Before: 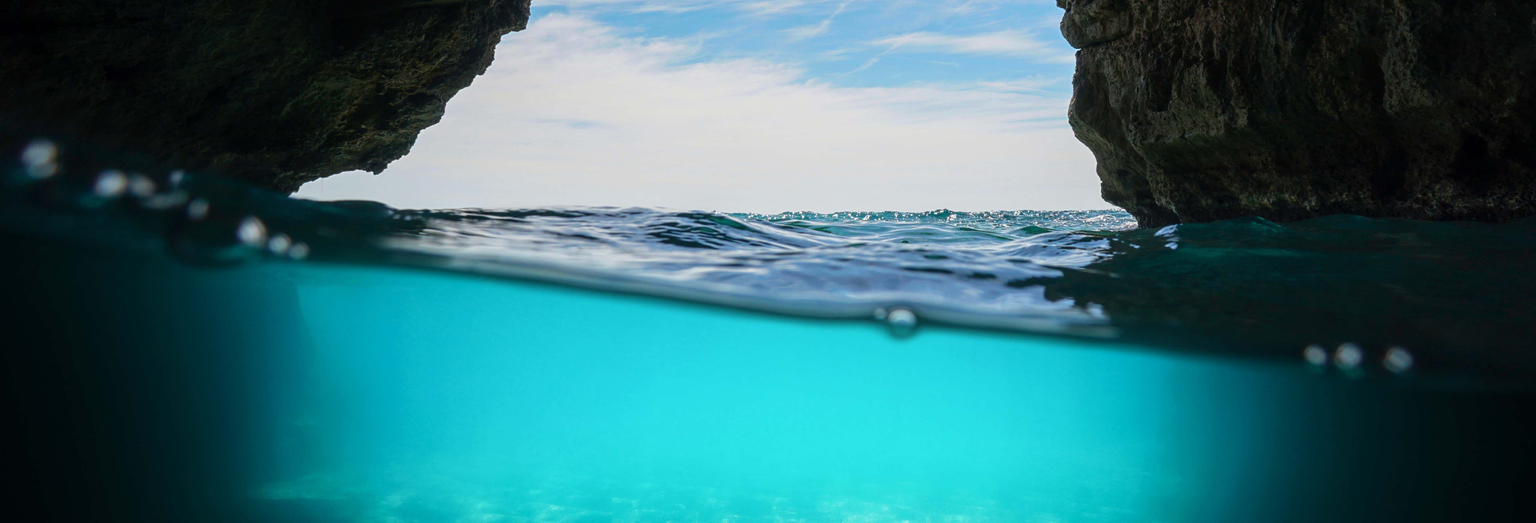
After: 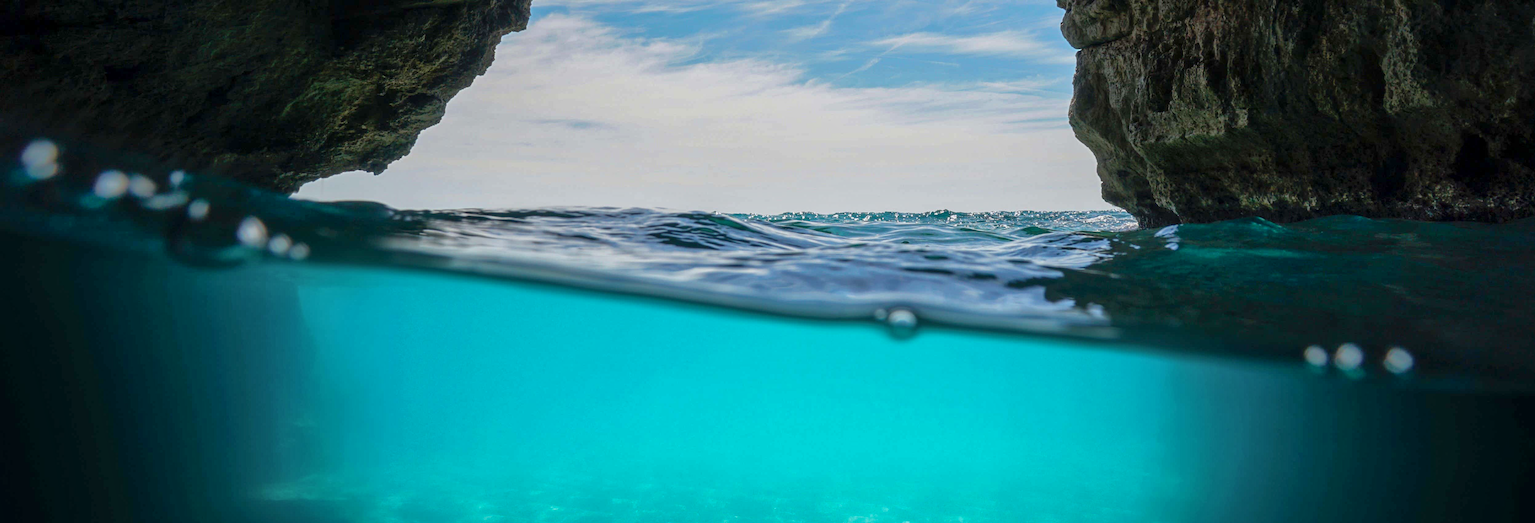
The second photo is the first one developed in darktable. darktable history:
local contrast: highlights 100%, shadows 100%, detail 120%, midtone range 0.2
shadows and highlights: on, module defaults
